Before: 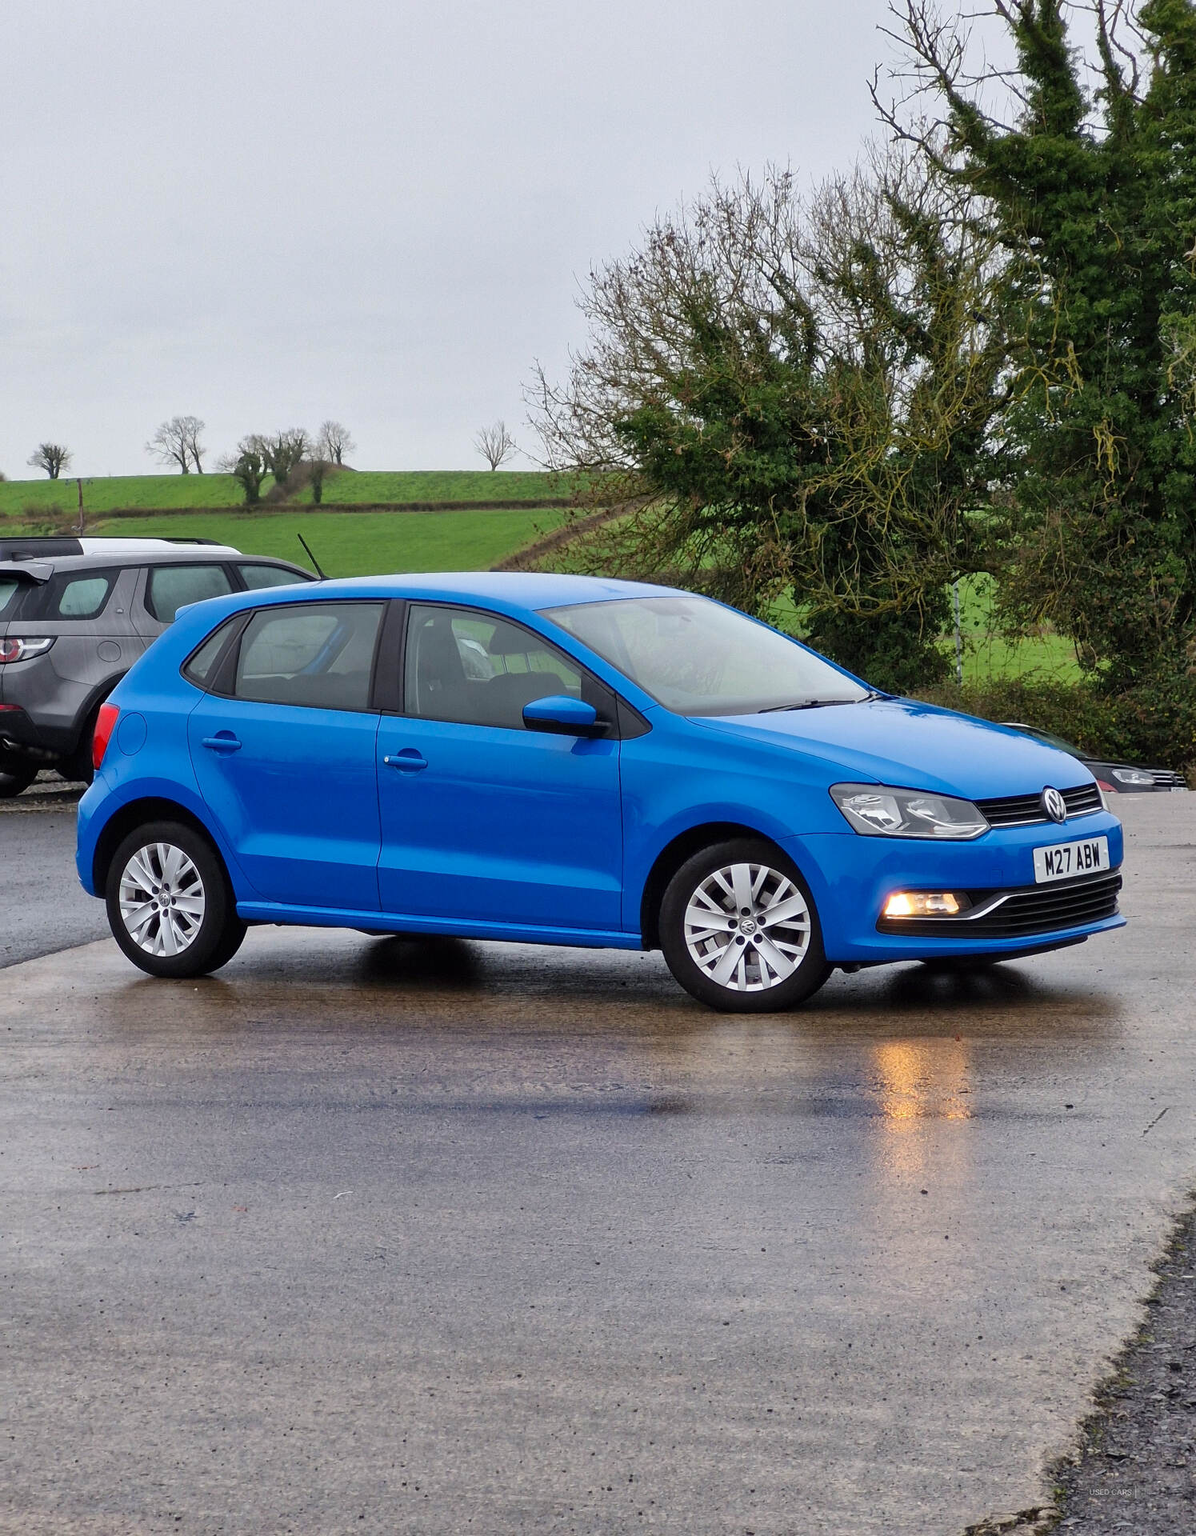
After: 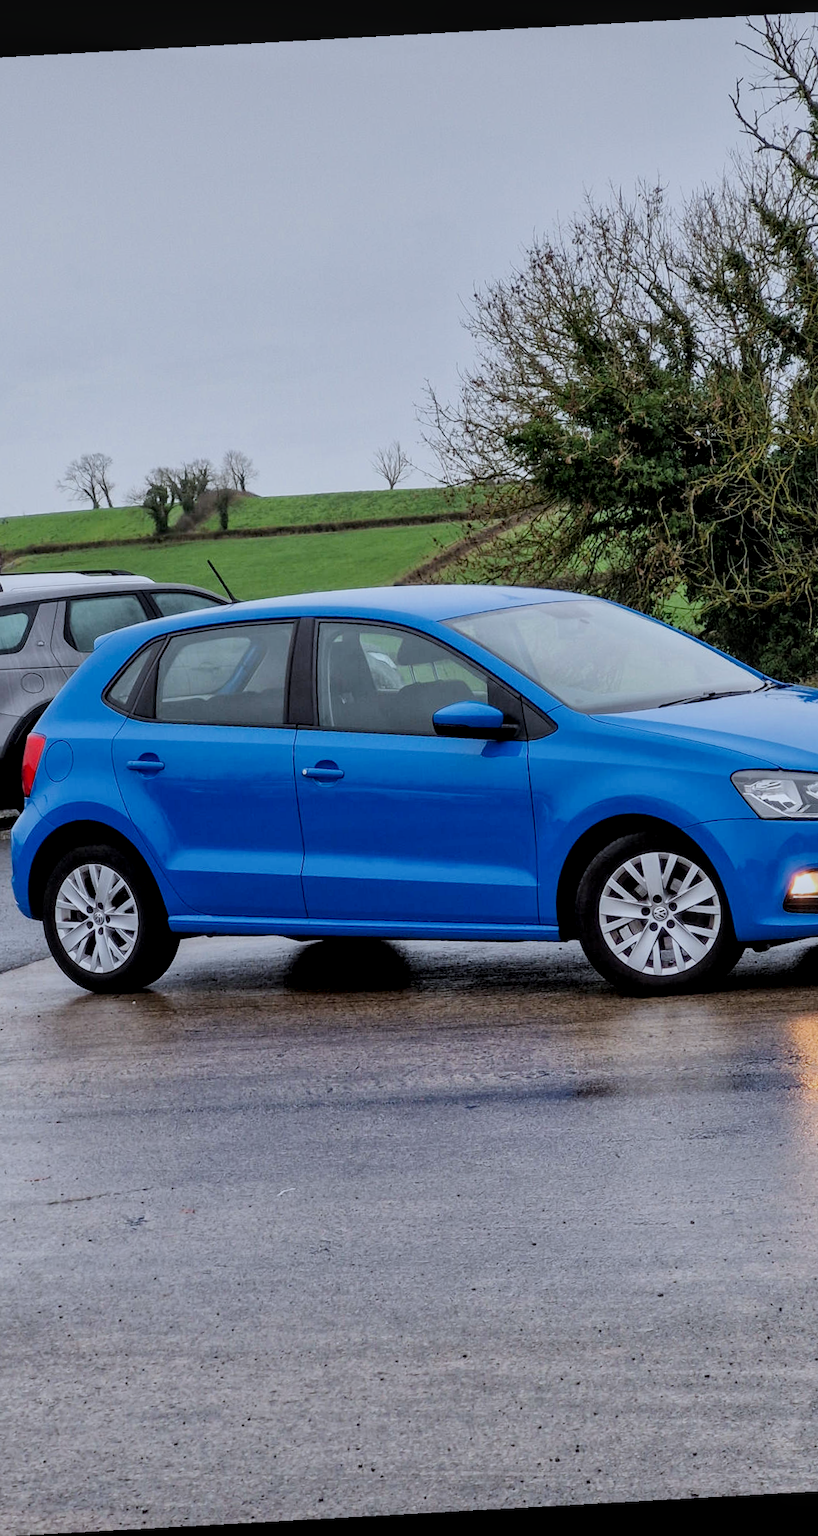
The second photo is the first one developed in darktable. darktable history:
filmic rgb: black relative exposure -7.65 EV, white relative exposure 4.56 EV, hardness 3.61
rotate and perspective: rotation -3.18°, automatic cropping off
color correction: highlights a* -0.772, highlights b* -8.92
local contrast: detail 130%
crop and rotate: left 8.786%, right 24.548%
